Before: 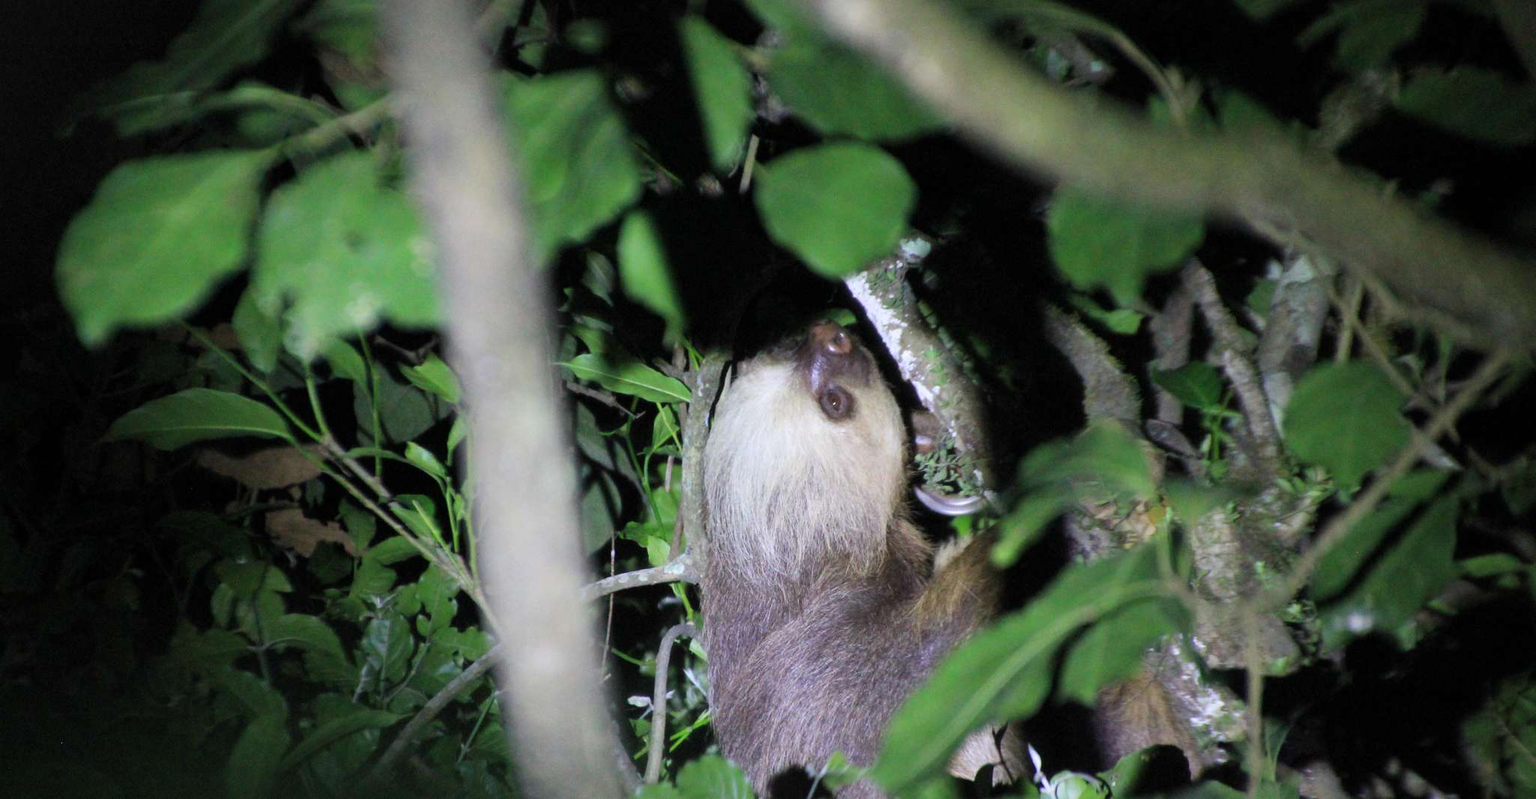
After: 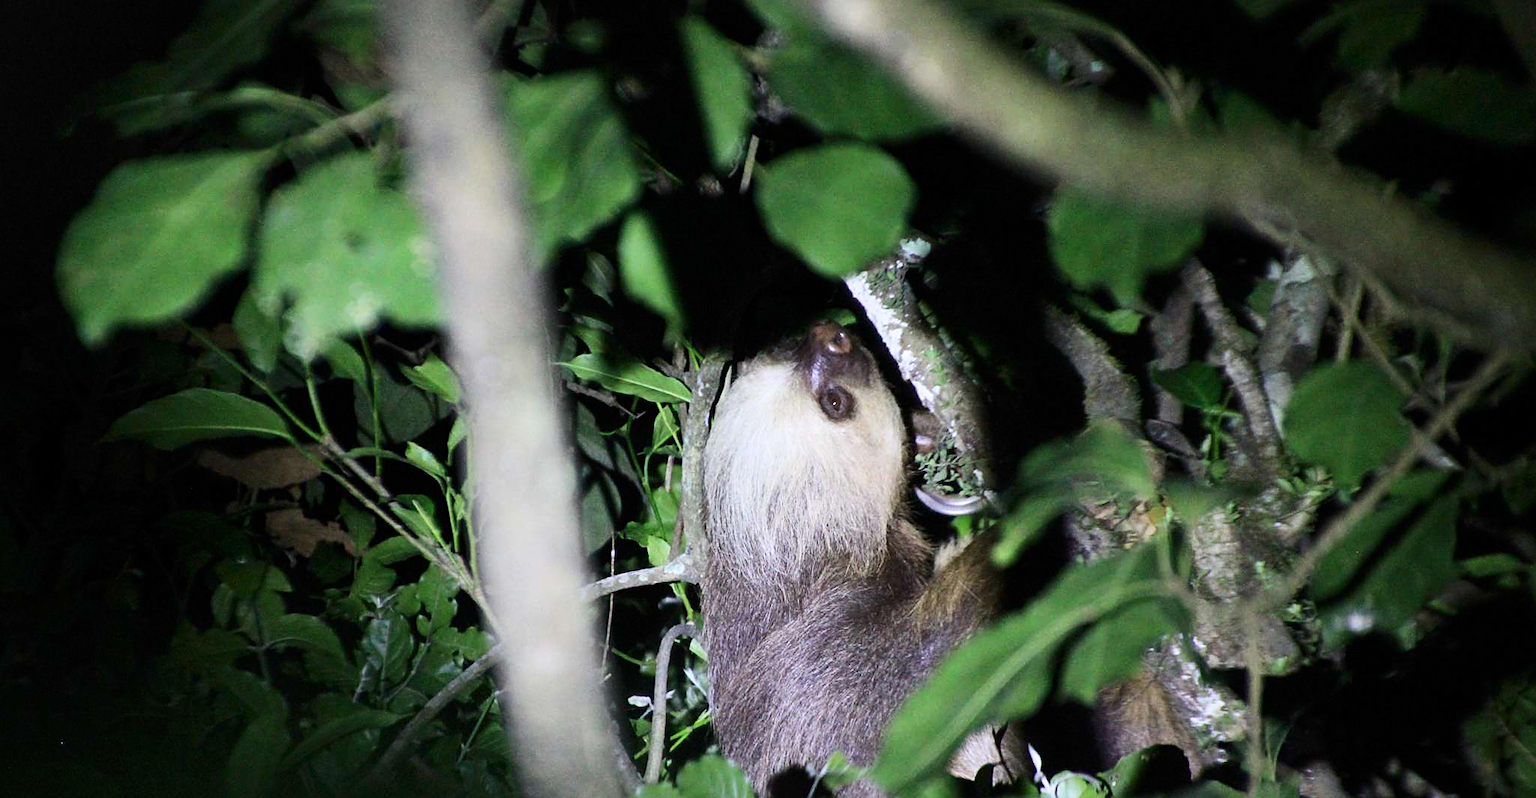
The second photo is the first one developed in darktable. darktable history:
sharpen: on, module defaults
contrast brightness saturation: contrast 0.225
